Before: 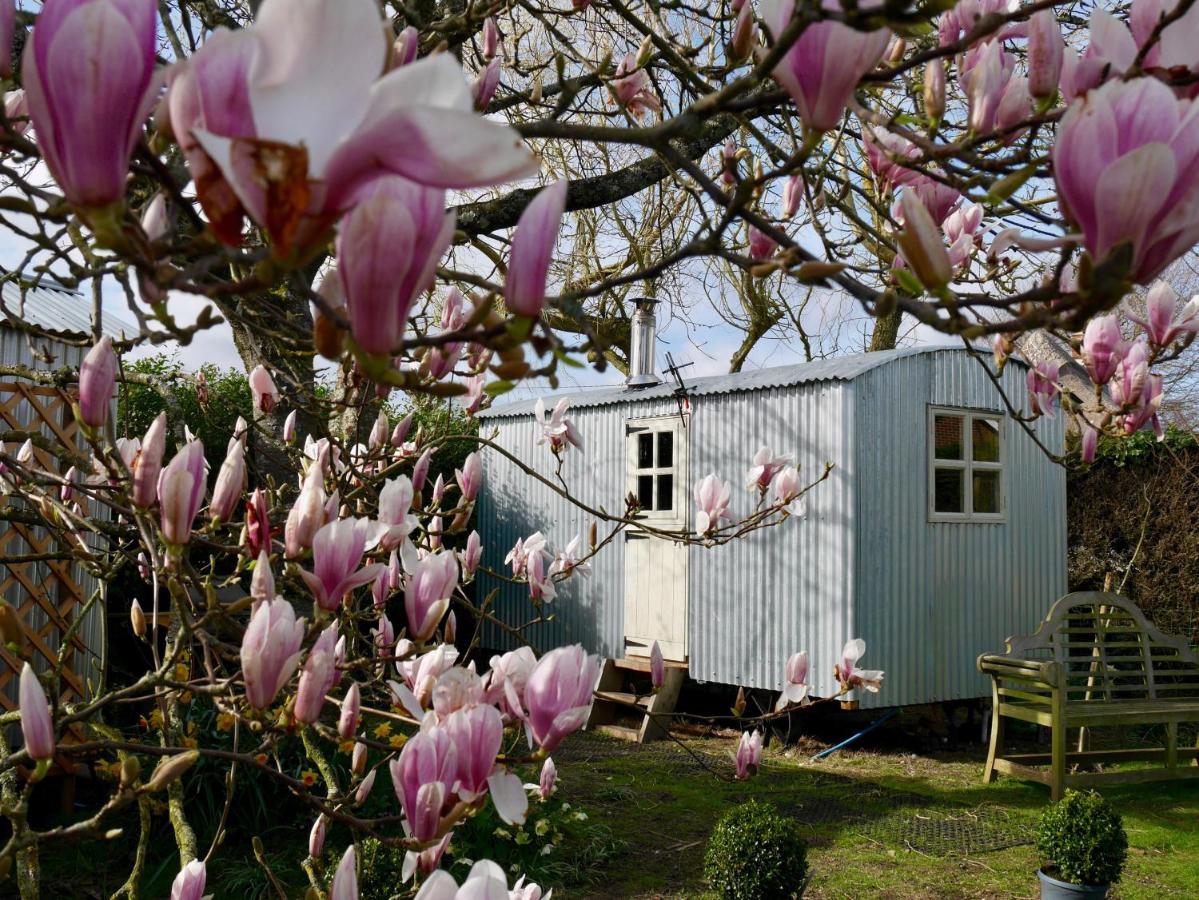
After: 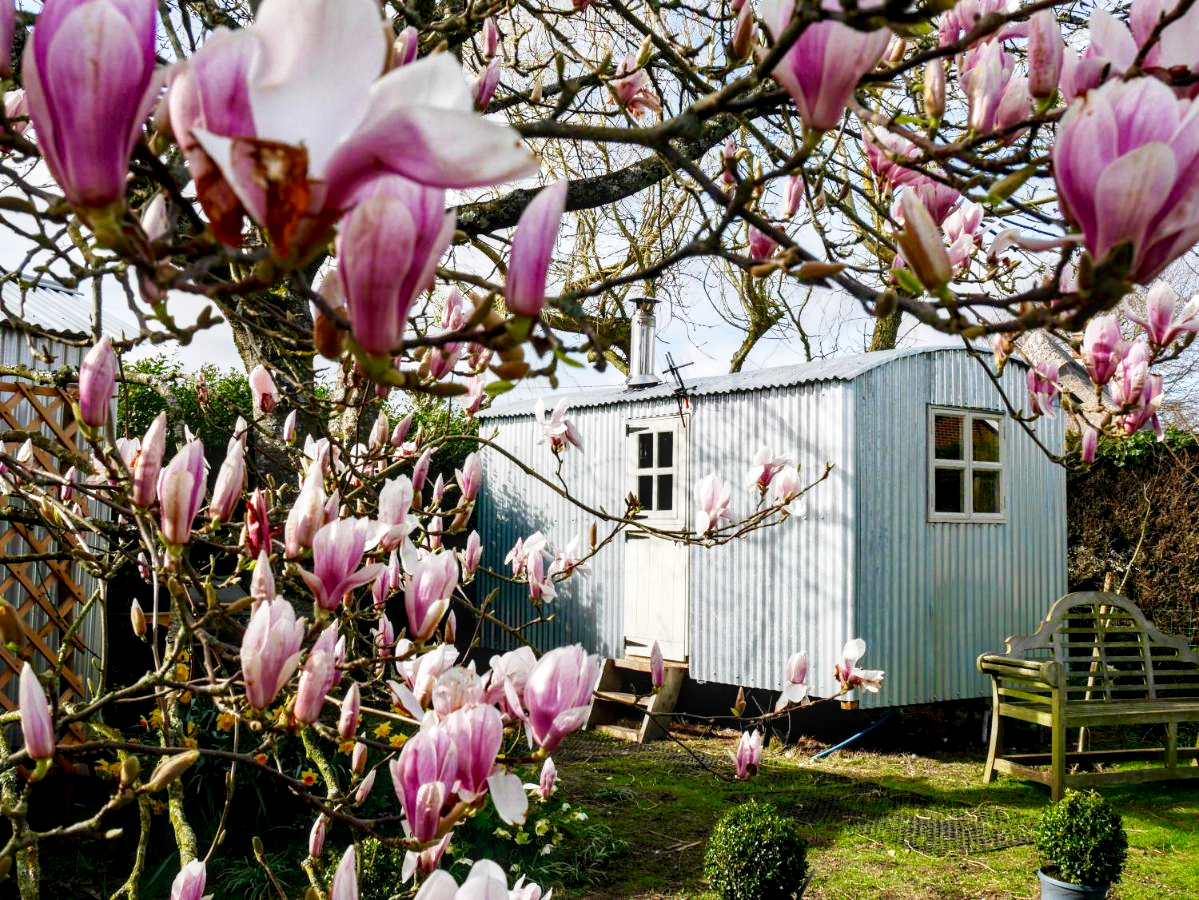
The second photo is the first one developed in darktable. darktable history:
local contrast: detail 130%
base curve: curves: ch0 [(0, 0) (0.005, 0.002) (0.15, 0.3) (0.4, 0.7) (0.75, 0.95) (1, 1)], preserve colors none
